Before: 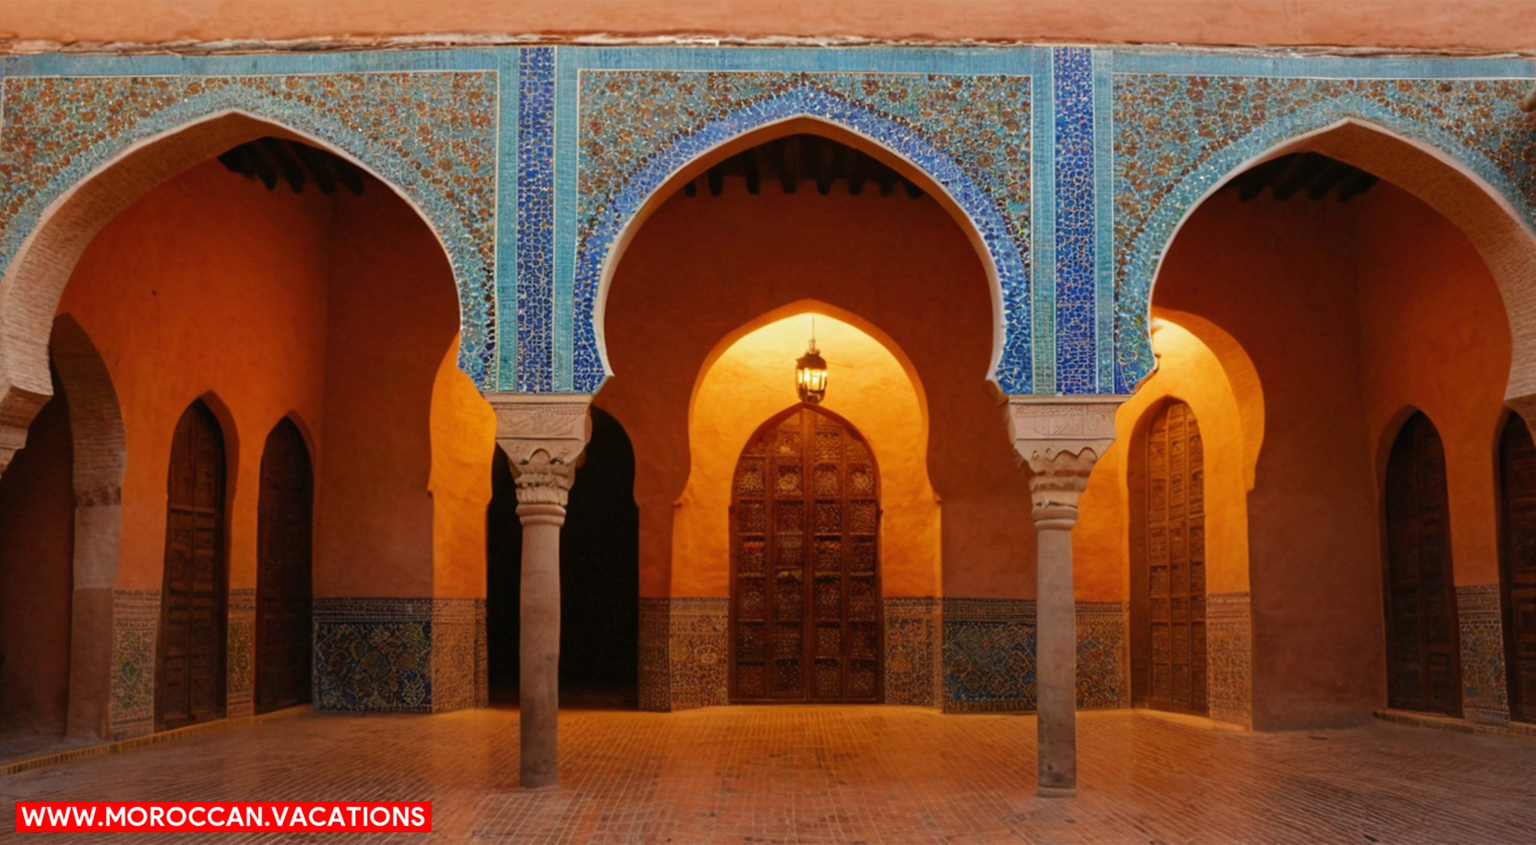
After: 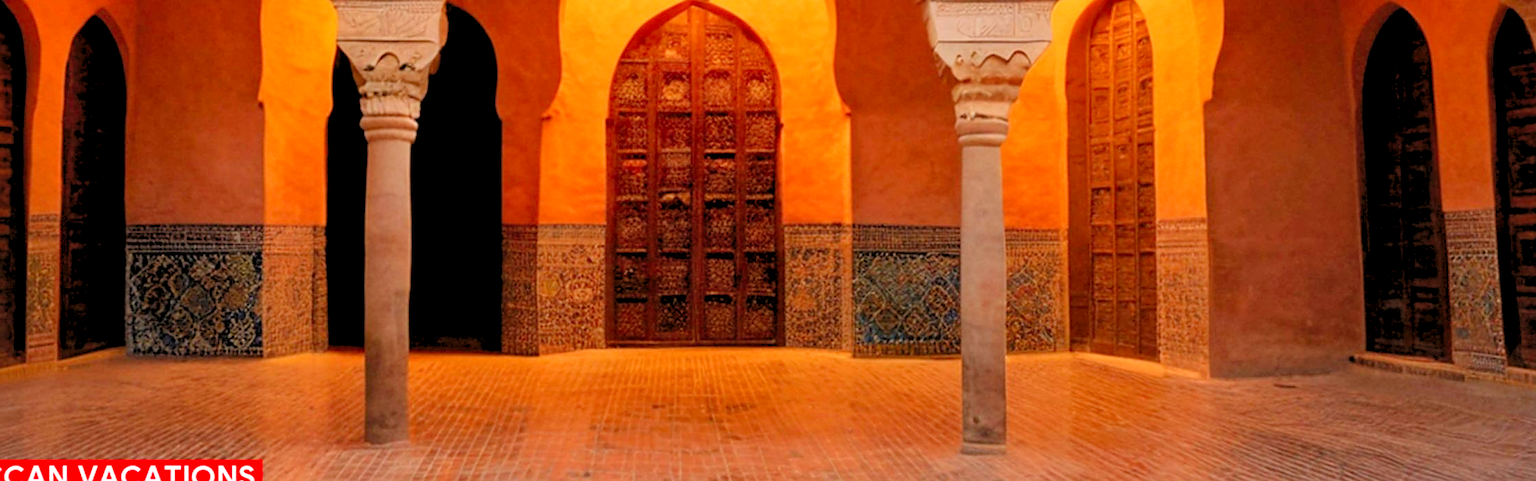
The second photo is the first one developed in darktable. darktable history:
crop and rotate: left 13.313%, top 47.73%, bottom 2.788%
local contrast: mode bilateral grid, contrast 24, coarseness 49, detail 122%, midtone range 0.2
sharpen: on, module defaults
levels: levels [0.072, 0.414, 0.976]
